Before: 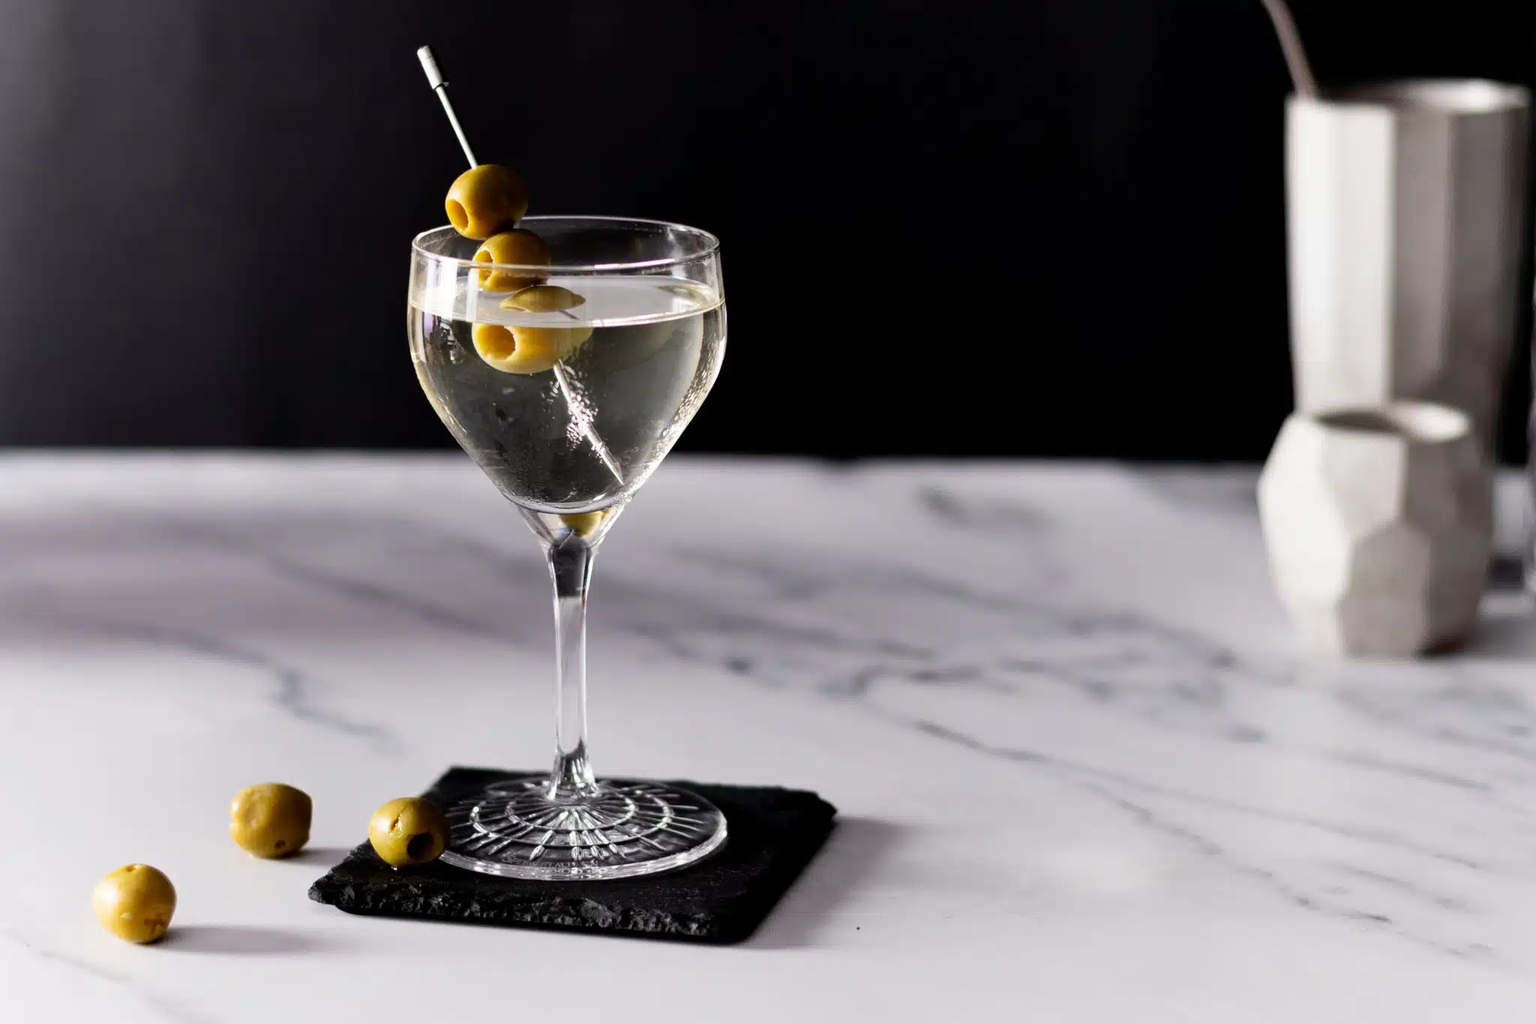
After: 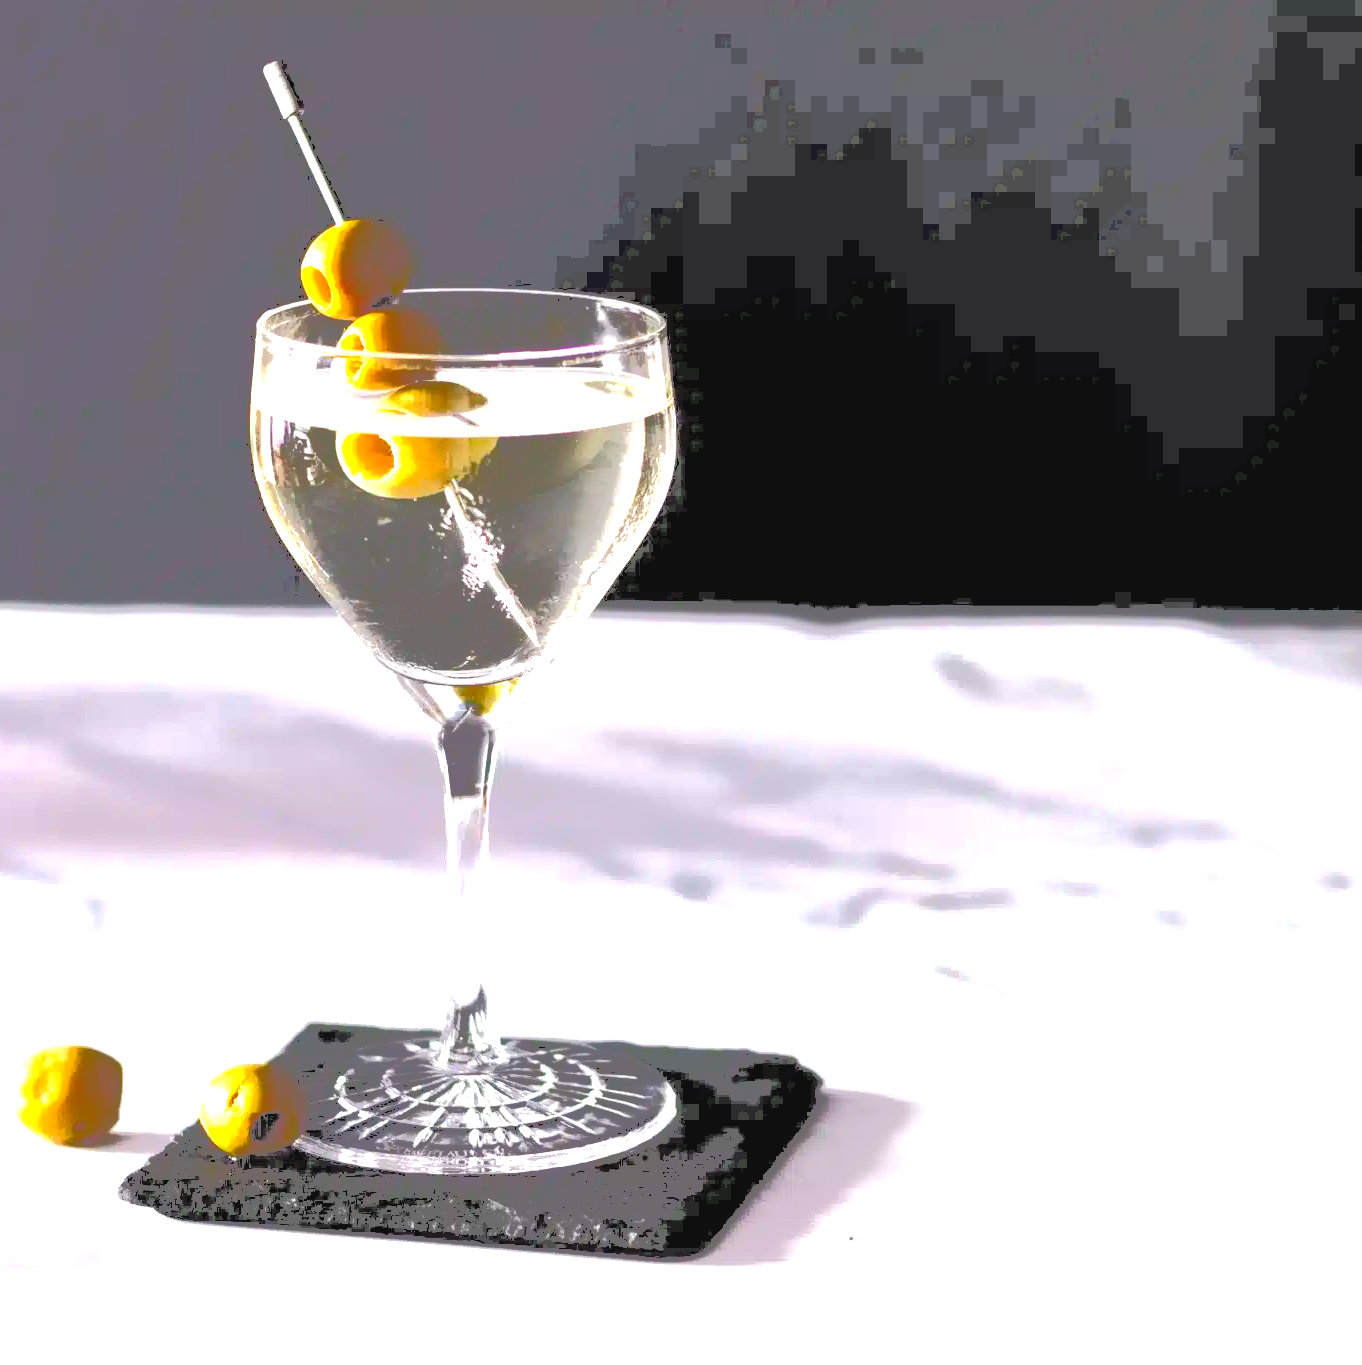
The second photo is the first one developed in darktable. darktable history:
tone curve: curves: ch0 [(0, 0) (0.003, 0.449) (0.011, 0.449) (0.025, 0.449) (0.044, 0.45) (0.069, 0.453) (0.1, 0.453) (0.136, 0.455) (0.177, 0.458) (0.224, 0.462) (0.277, 0.47) (0.335, 0.491) (0.399, 0.522) (0.468, 0.561) (0.543, 0.619) (0.623, 0.69) (0.709, 0.756) (0.801, 0.802) (0.898, 0.825) (1, 1)], color space Lab, independent channels, preserve colors none
color balance rgb: linear chroma grading › global chroma 9.576%, perceptual saturation grading › global saturation 0.807%, perceptual brilliance grading › highlights 11.396%
tone equalizer: -8 EV -0.002 EV, -7 EV 0.004 EV, -6 EV -0.039 EV, -5 EV 0.009 EV, -4 EV -0.027 EV, -3 EV 0.011 EV, -2 EV -0.045 EV, -1 EV -0.299 EV, +0 EV -0.611 EV, edges refinement/feathering 500, mask exposure compensation -1.57 EV, preserve details no
contrast brightness saturation: contrast 0.192, brightness -0.236, saturation 0.106
crop and rotate: left 14.317%, right 19.162%
exposure: black level correction 0, exposure 1.501 EV, compensate exposure bias true, compensate highlight preservation false
